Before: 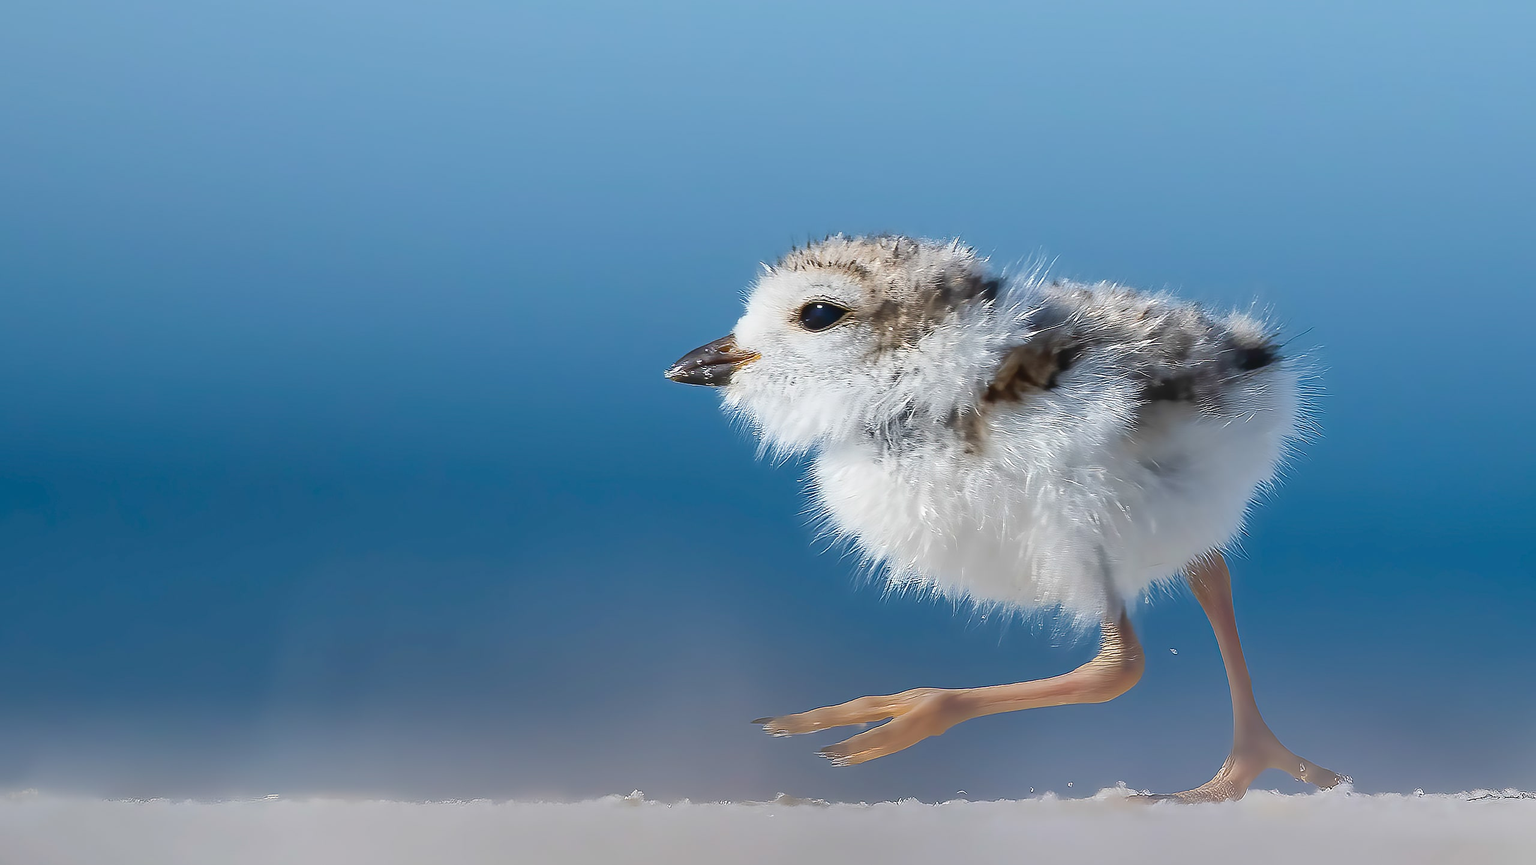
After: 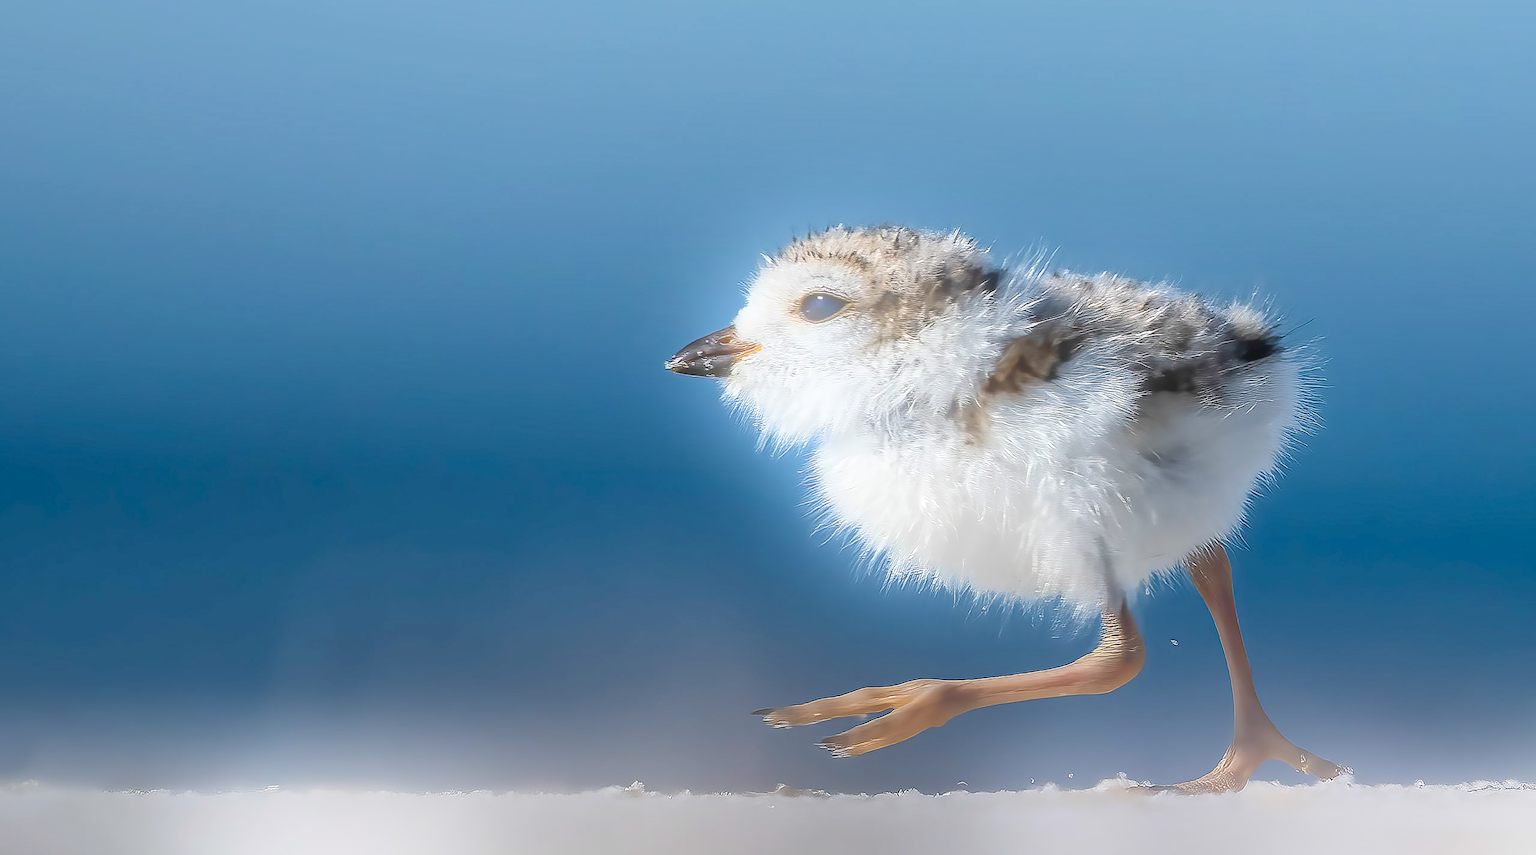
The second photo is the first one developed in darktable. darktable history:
local contrast: on, module defaults
crop: top 1.049%, right 0.001%
bloom: threshold 82.5%, strength 16.25%
